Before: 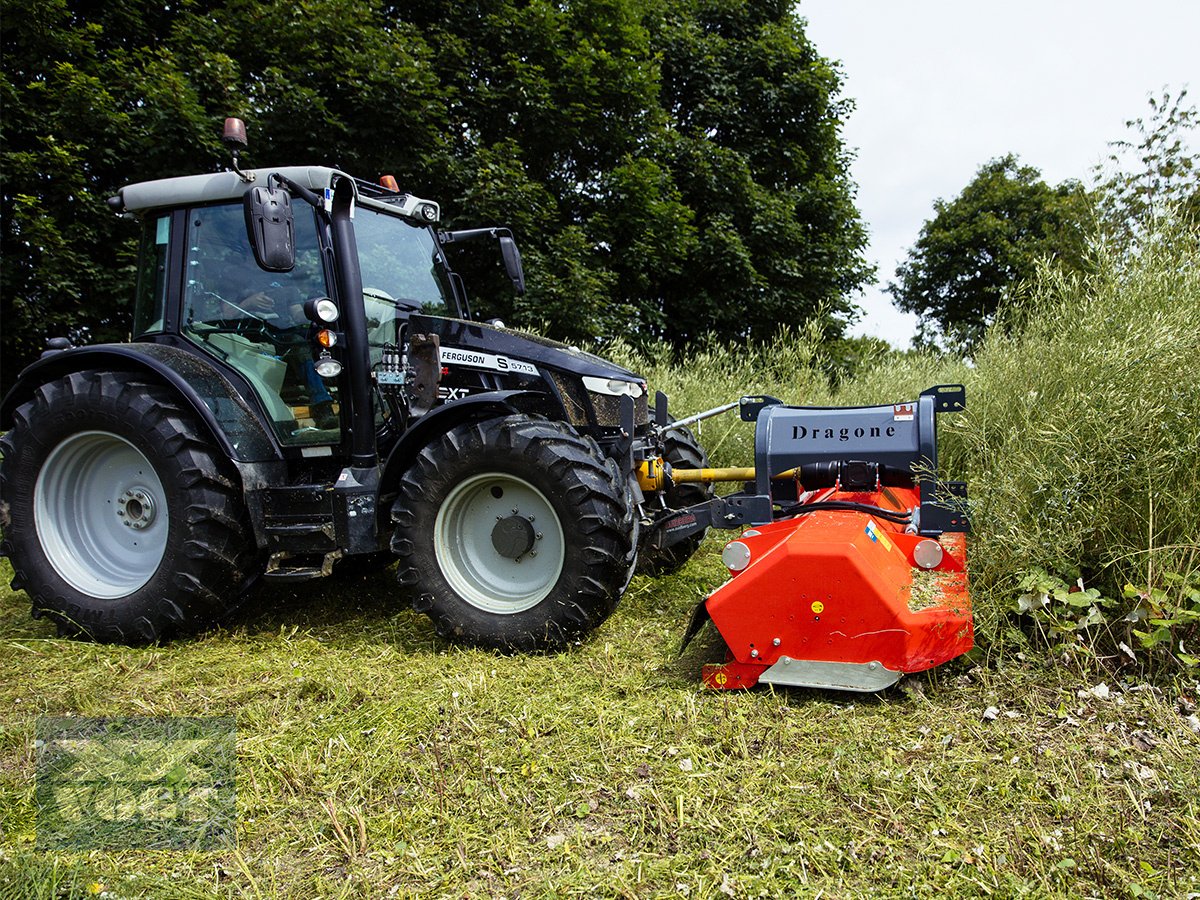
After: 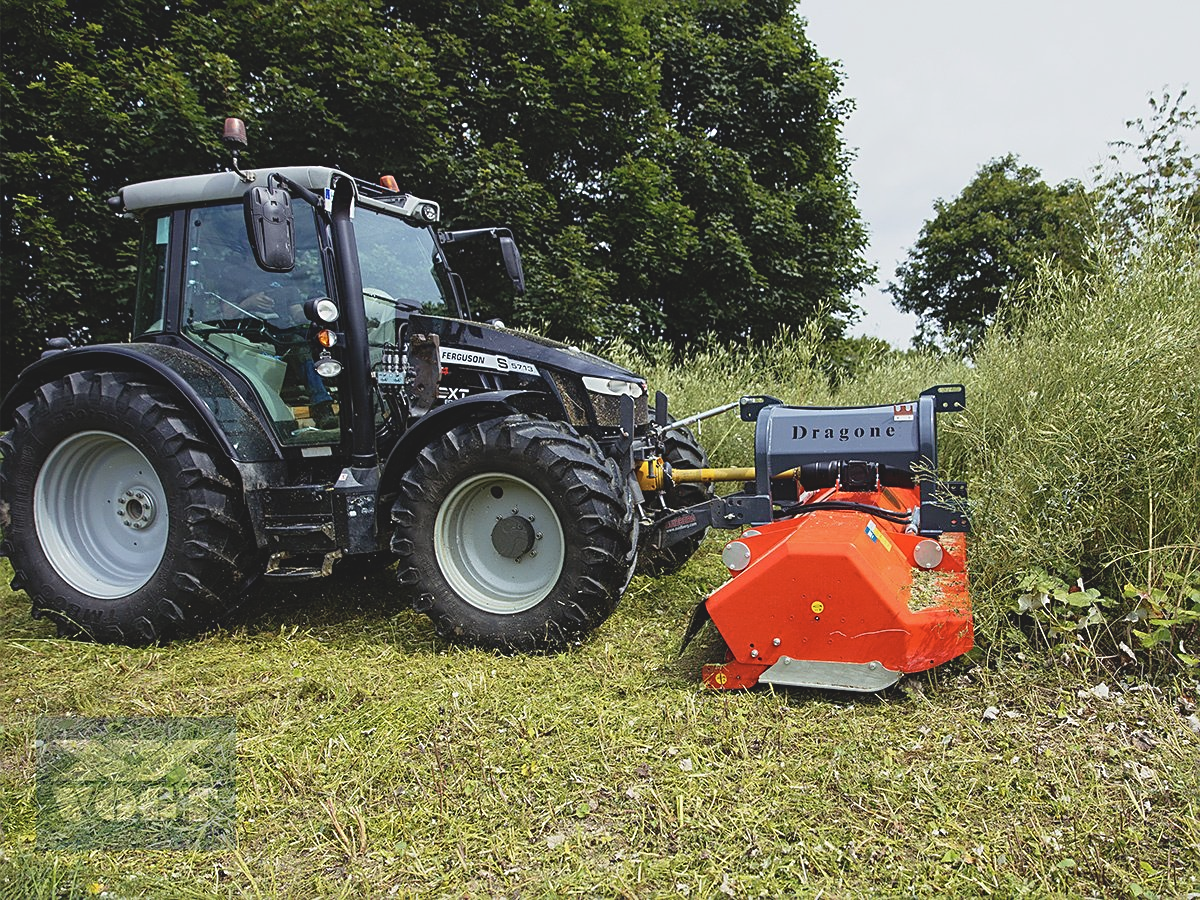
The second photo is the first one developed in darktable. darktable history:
contrast brightness saturation: contrast -0.164, brightness 0.048, saturation -0.12
sharpen: on, module defaults
